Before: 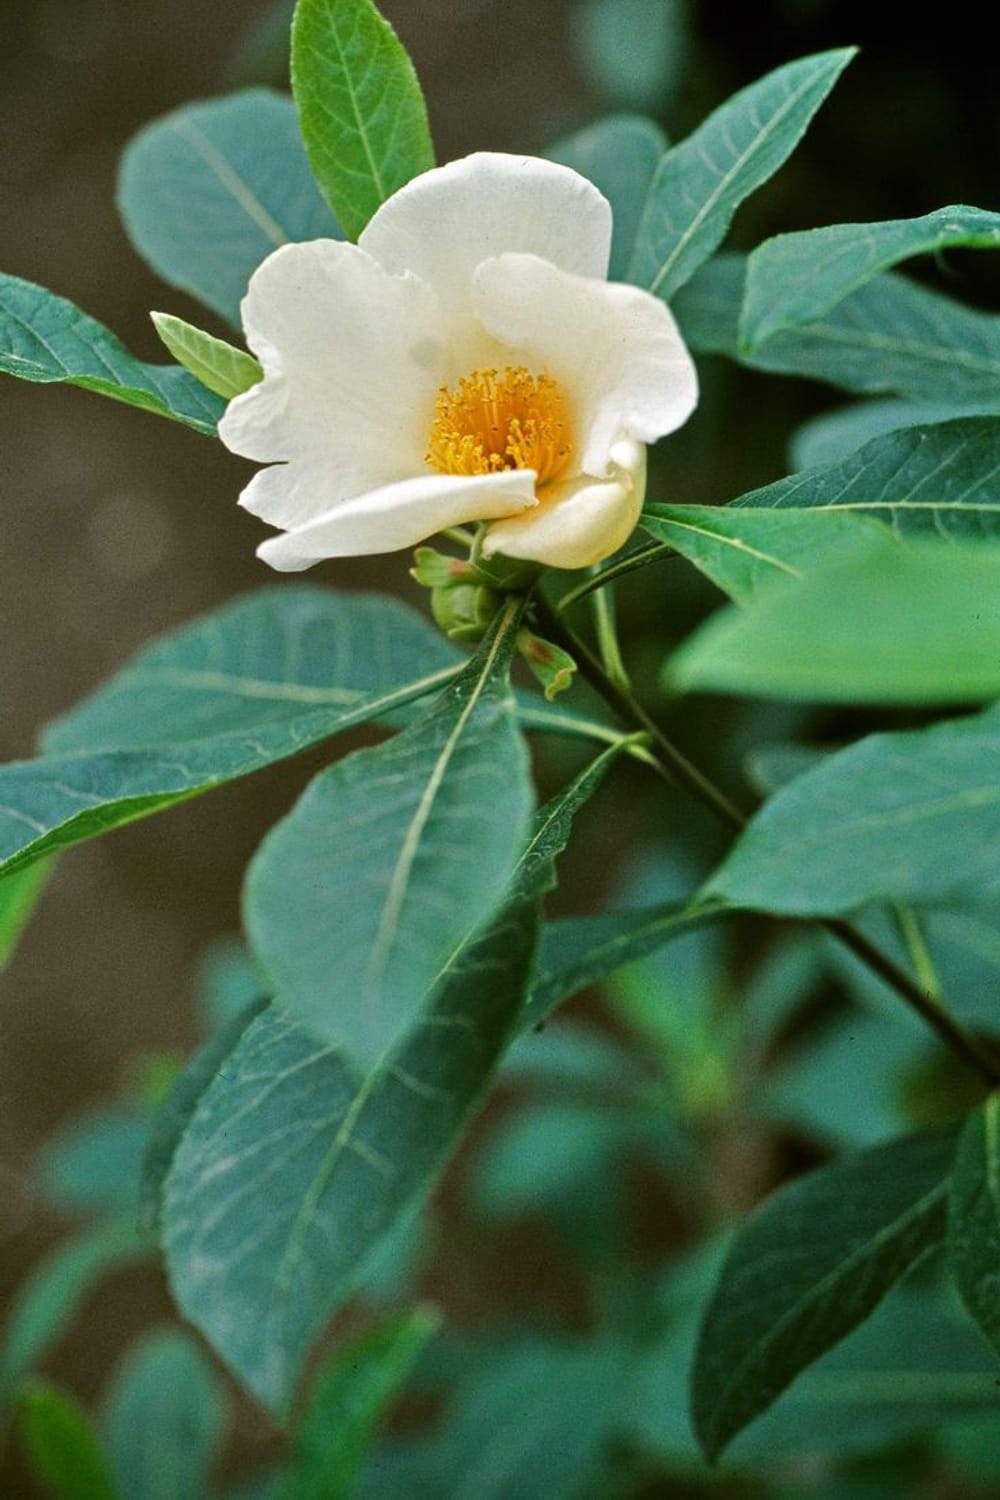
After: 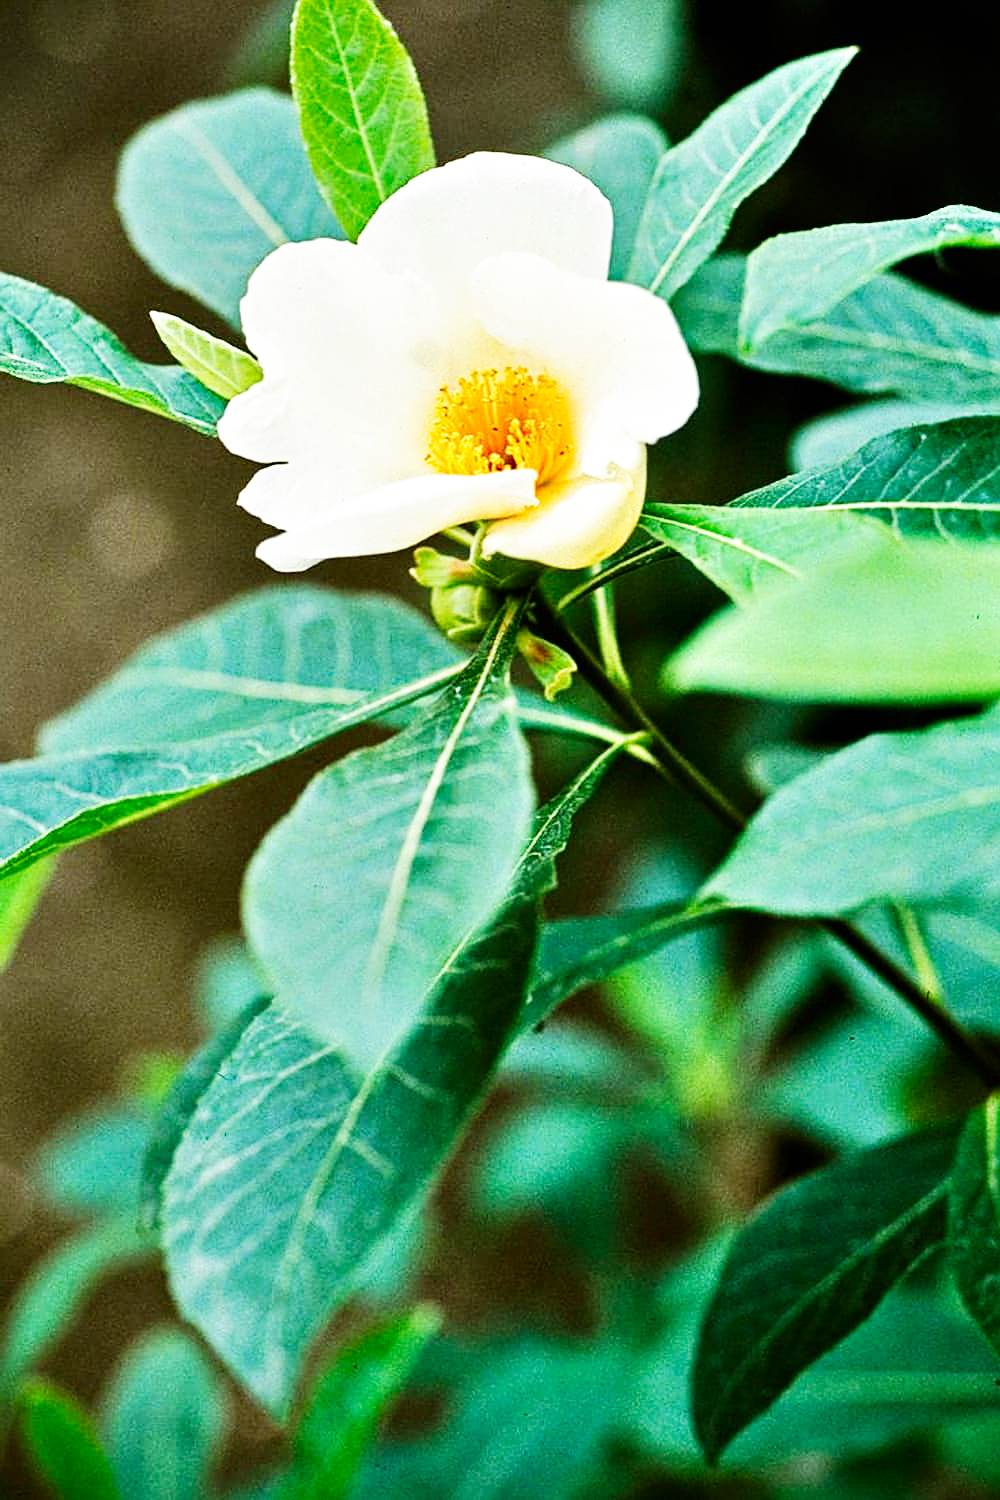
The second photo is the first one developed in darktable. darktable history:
base curve: curves: ch0 [(0, 0) (0.007, 0.004) (0.027, 0.03) (0.046, 0.07) (0.207, 0.54) (0.442, 0.872) (0.673, 0.972) (1, 1)], preserve colors none
contrast equalizer: octaves 7, y [[0.6 ×6], [0.55 ×6], [0 ×6], [0 ×6], [0 ×6]], mix 0.29
sharpen: on, module defaults
